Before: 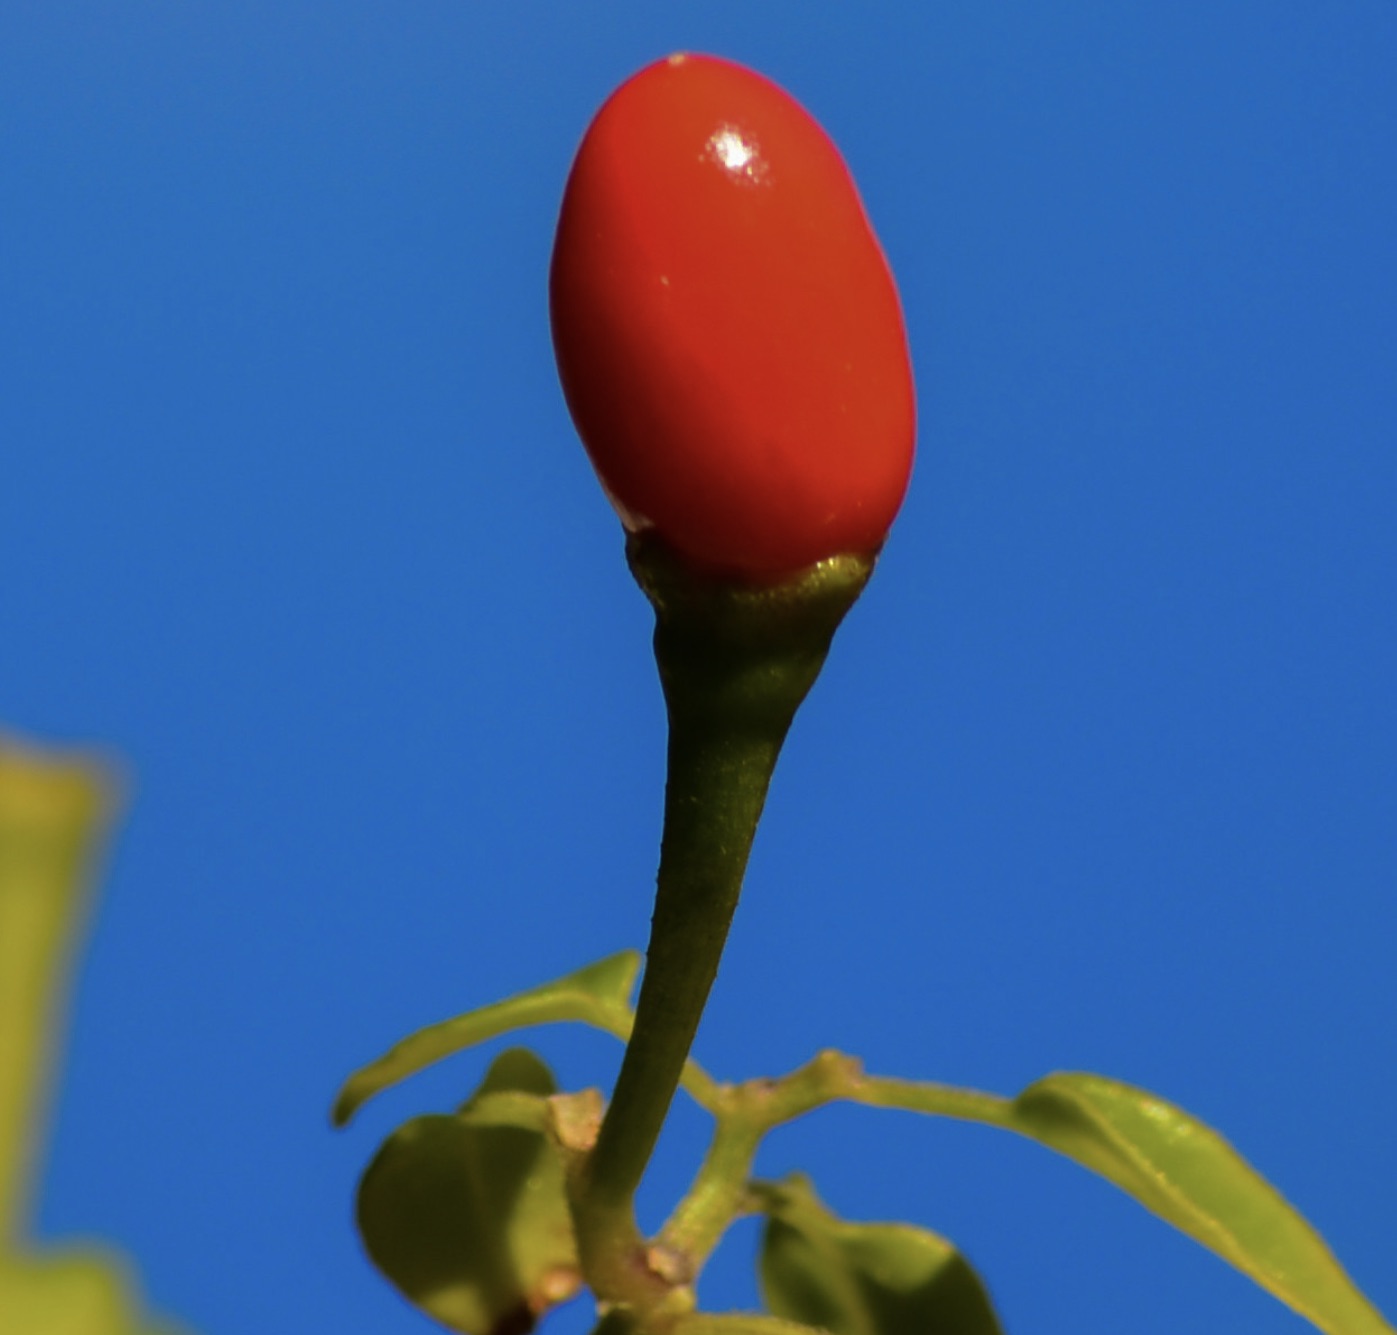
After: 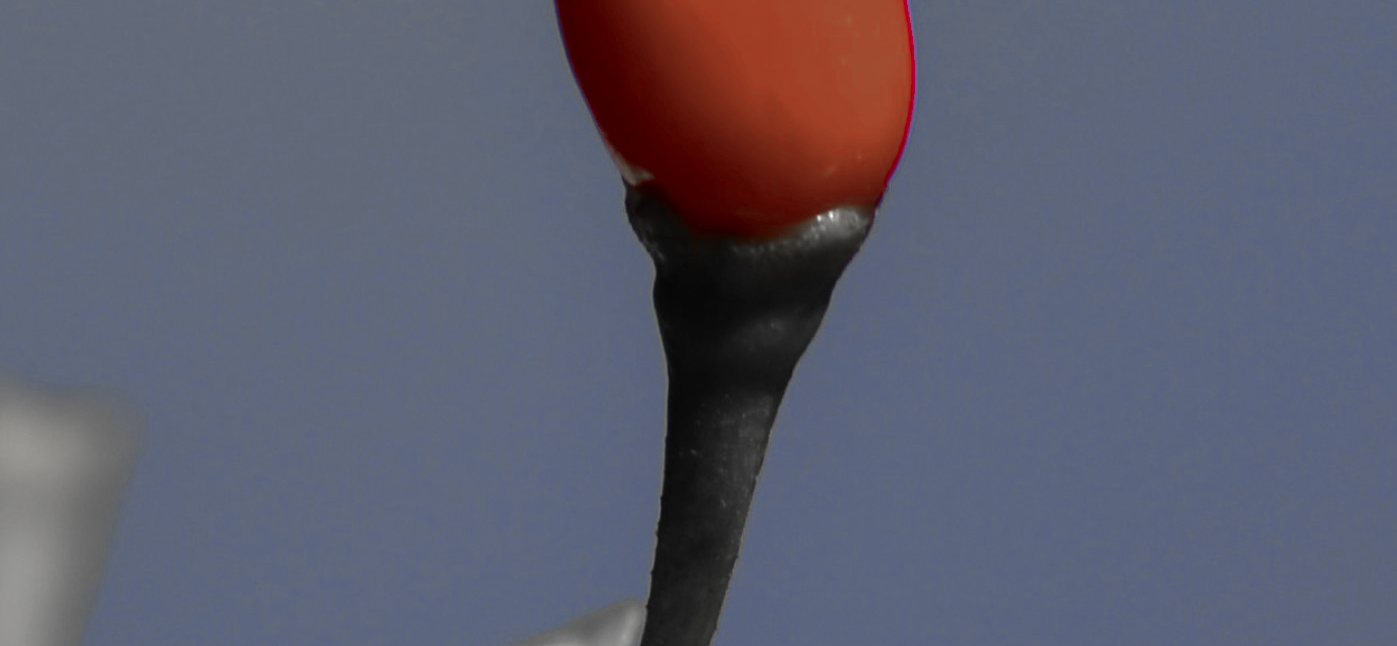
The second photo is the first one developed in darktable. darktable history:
crop and rotate: top 26.056%, bottom 25.543%
color zones: curves: ch0 [(0, 0.278) (0.143, 0.5) (0.286, 0.5) (0.429, 0.5) (0.571, 0.5) (0.714, 0.5) (0.857, 0.5) (1, 0.5)]; ch1 [(0, 1) (0.143, 0.165) (0.286, 0) (0.429, 0) (0.571, 0) (0.714, 0) (0.857, 0.5) (1, 0.5)]; ch2 [(0, 0.508) (0.143, 0.5) (0.286, 0.5) (0.429, 0.5) (0.571, 0.5) (0.714, 0.5) (0.857, 0.5) (1, 0.5)]
white balance: emerald 1
